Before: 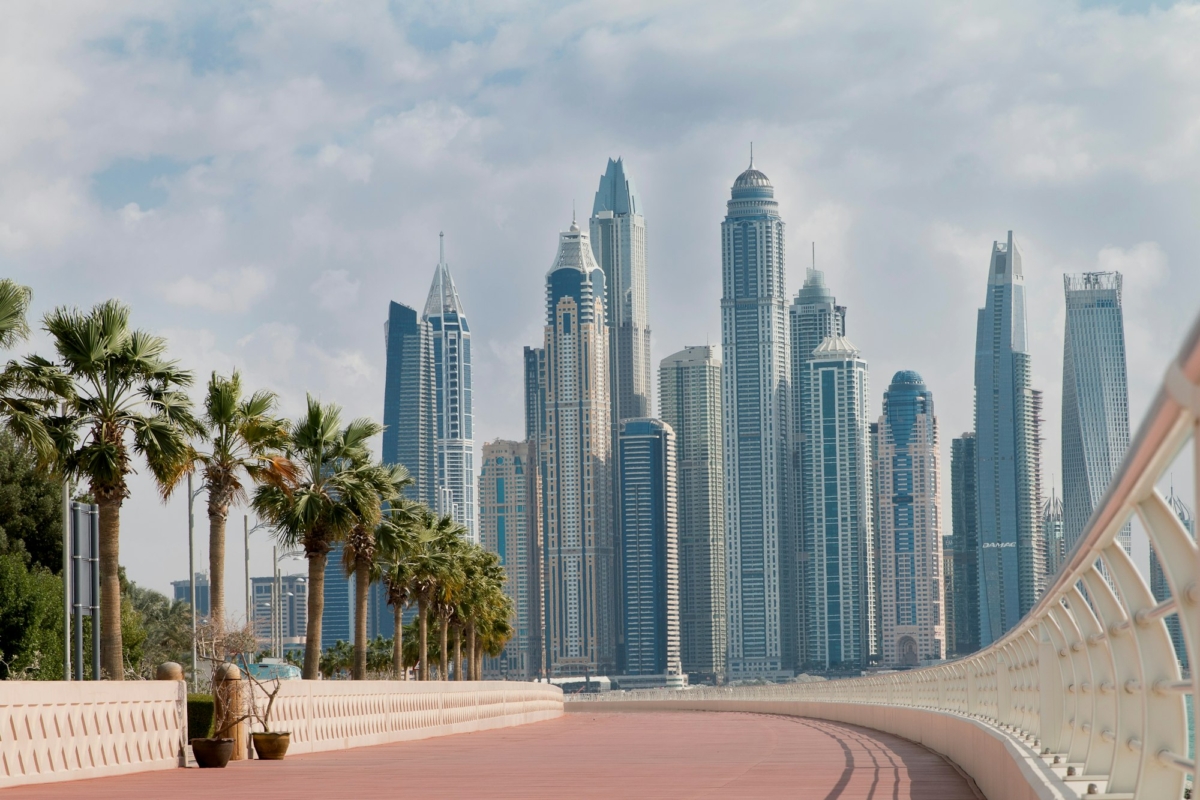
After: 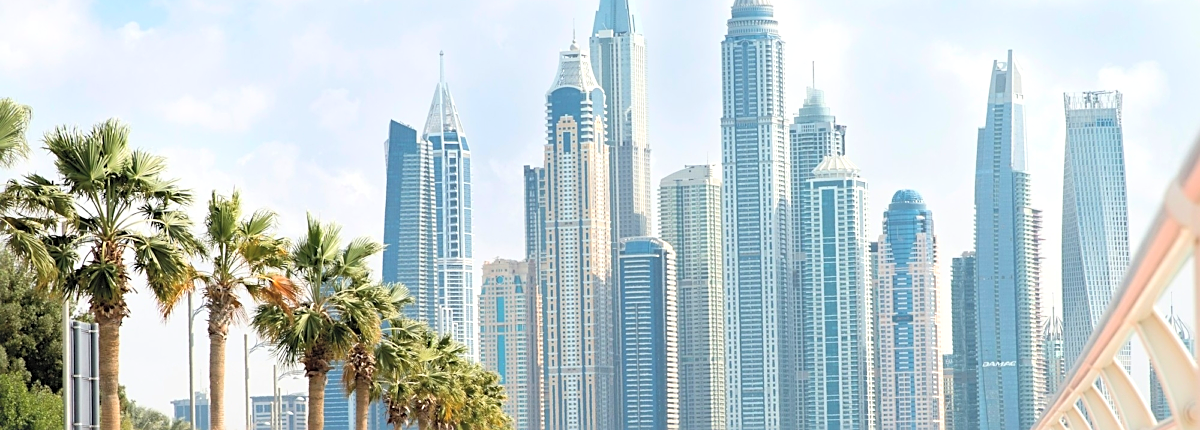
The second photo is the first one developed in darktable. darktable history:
exposure: black level correction 0, exposure 0.698 EV, compensate exposure bias true, compensate highlight preservation false
contrast brightness saturation: contrast 0.099, brightness 0.297, saturation 0.14
crop and rotate: top 22.722%, bottom 23.425%
sharpen: on, module defaults
